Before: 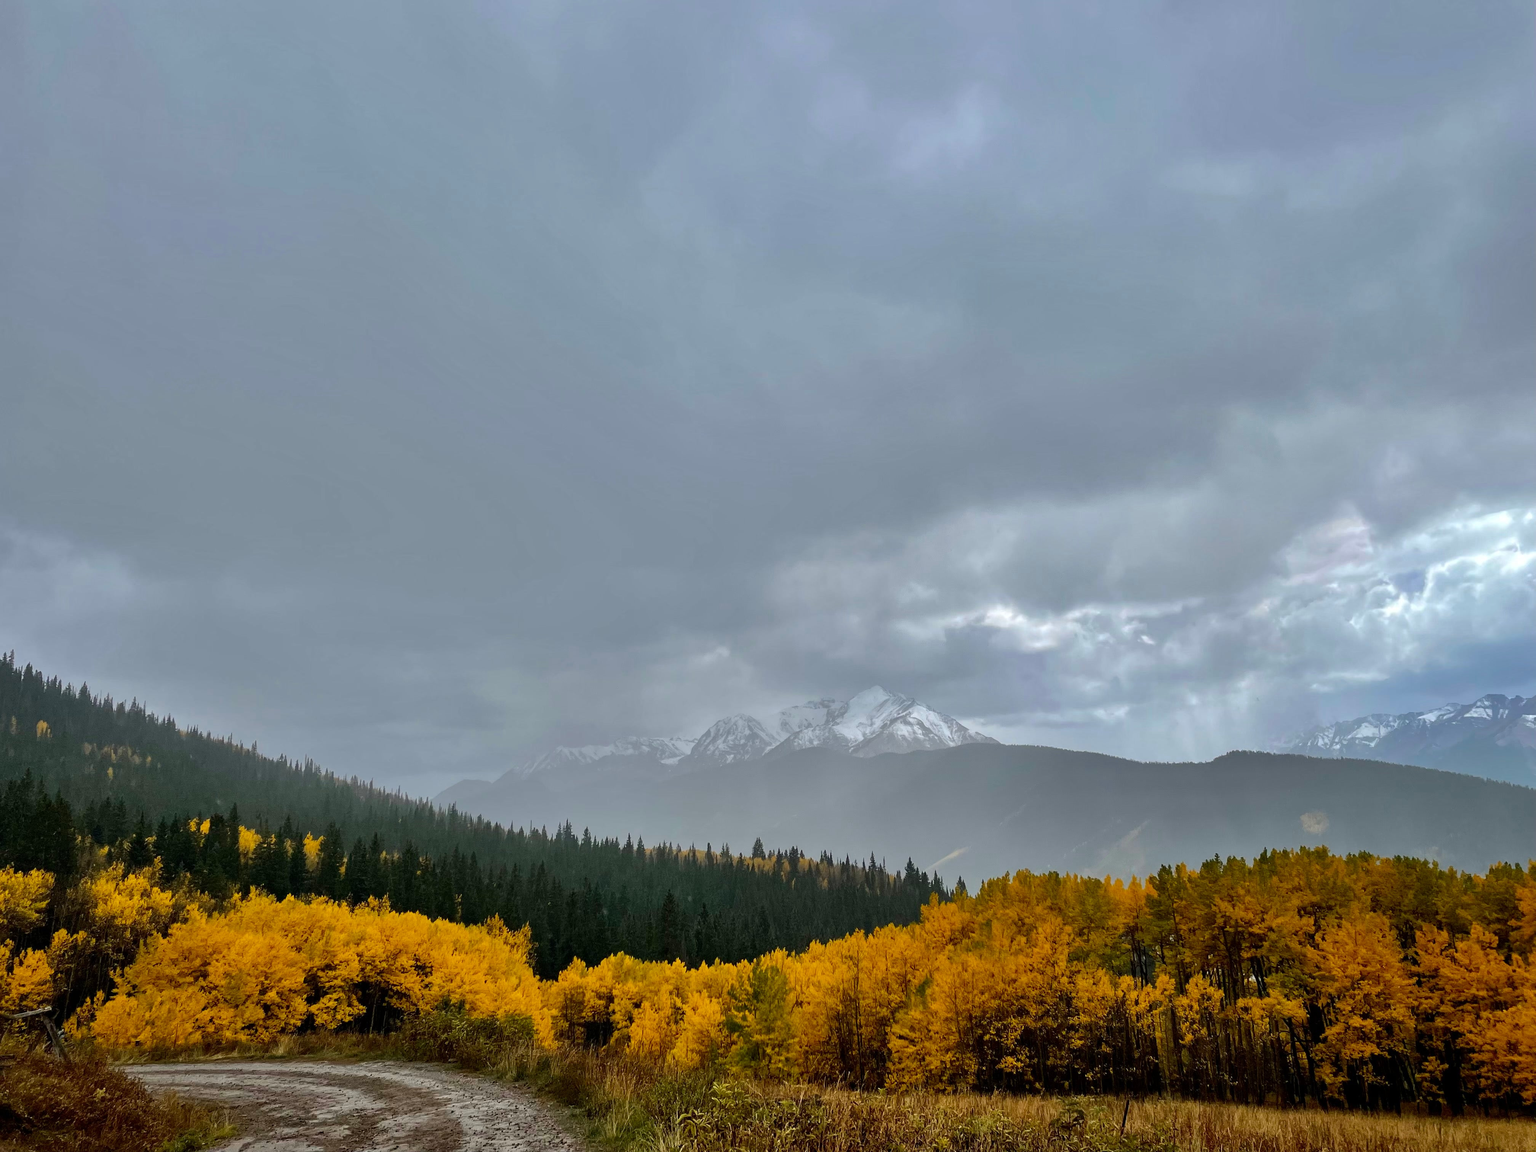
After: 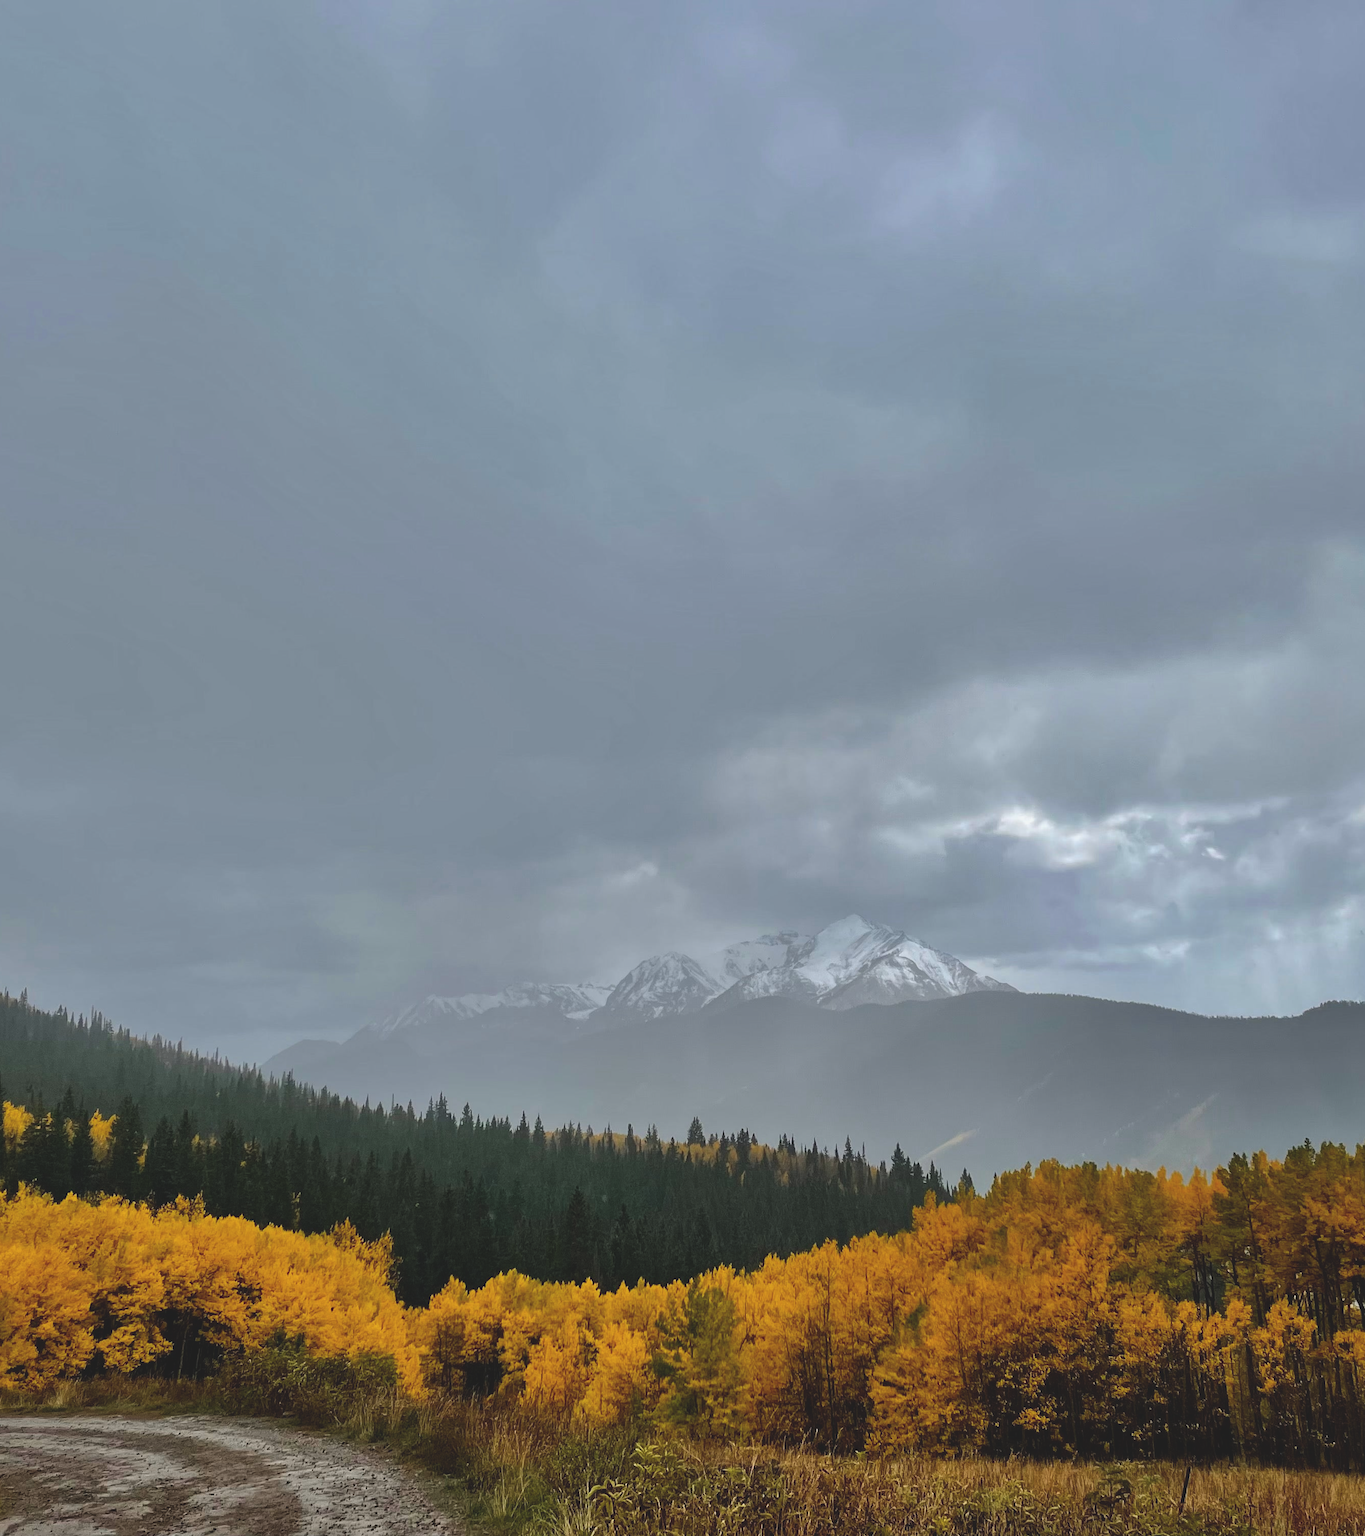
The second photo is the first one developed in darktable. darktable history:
exposure: black level correction -0.015, exposure -0.133 EV, compensate highlight preservation false
crop: left 15.402%, right 17.907%
